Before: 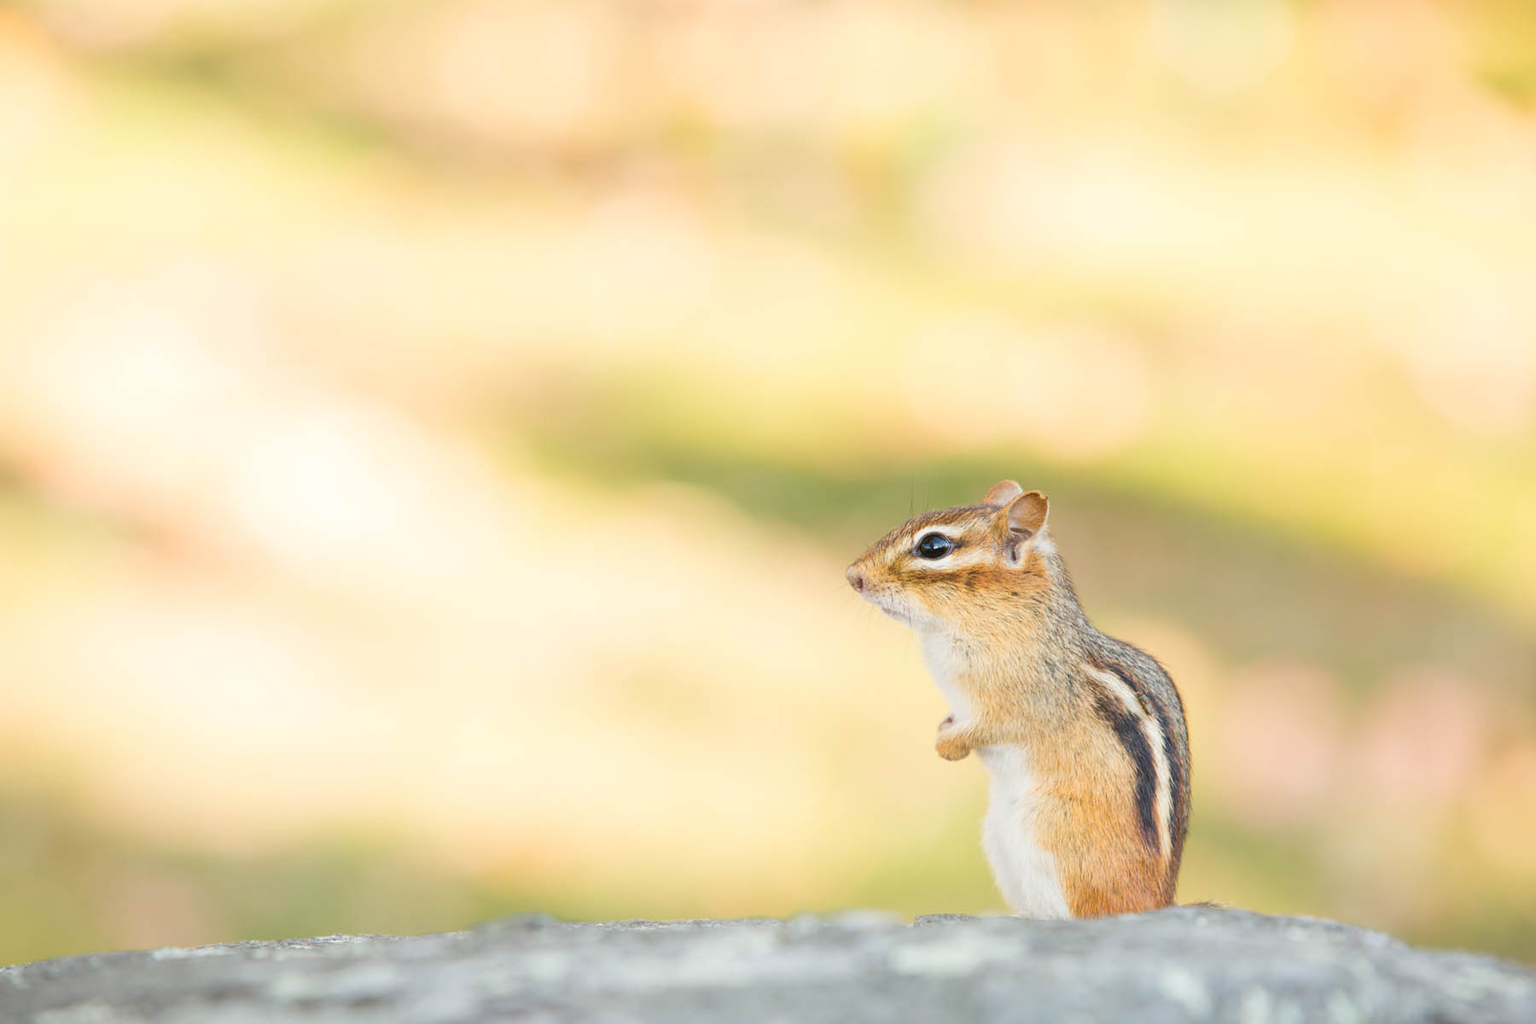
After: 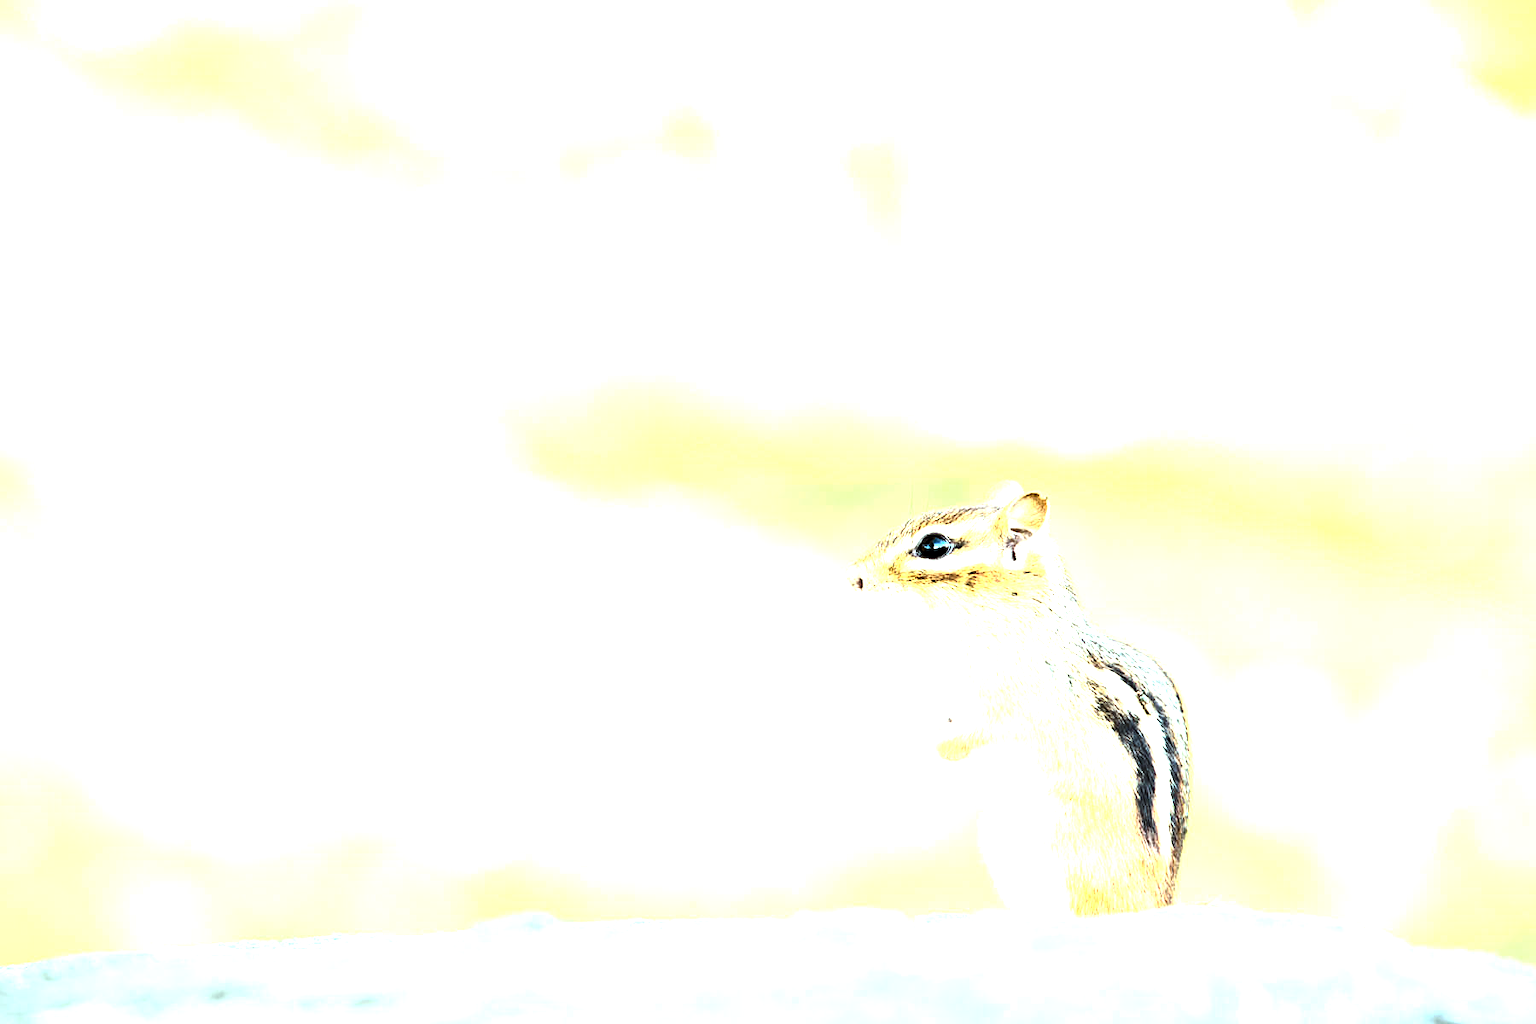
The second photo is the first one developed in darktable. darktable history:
tone equalizer: edges refinement/feathering 500, mask exposure compensation -1.57 EV, preserve details guided filter
contrast brightness saturation: contrast 0.234, brightness 0.096, saturation 0.292
color balance rgb: highlights gain › chroma 4.063%, highlights gain › hue 202.31°, linear chroma grading › global chroma 8.958%, perceptual saturation grading › global saturation 20%, perceptual saturation grading › highlights -49.151%, perceptual saturation grading › shadows 24.408%, perceptual brilliance grading › highlights 4.151%, perceptual brilliance grading › mid-tones -19.038%, perceptual brilliance grading › shadows -41.833%
exposure: exposure 1.092 EV, compensate highlight preservation false
levels: levels [0.129, 0.519, 0.867]
